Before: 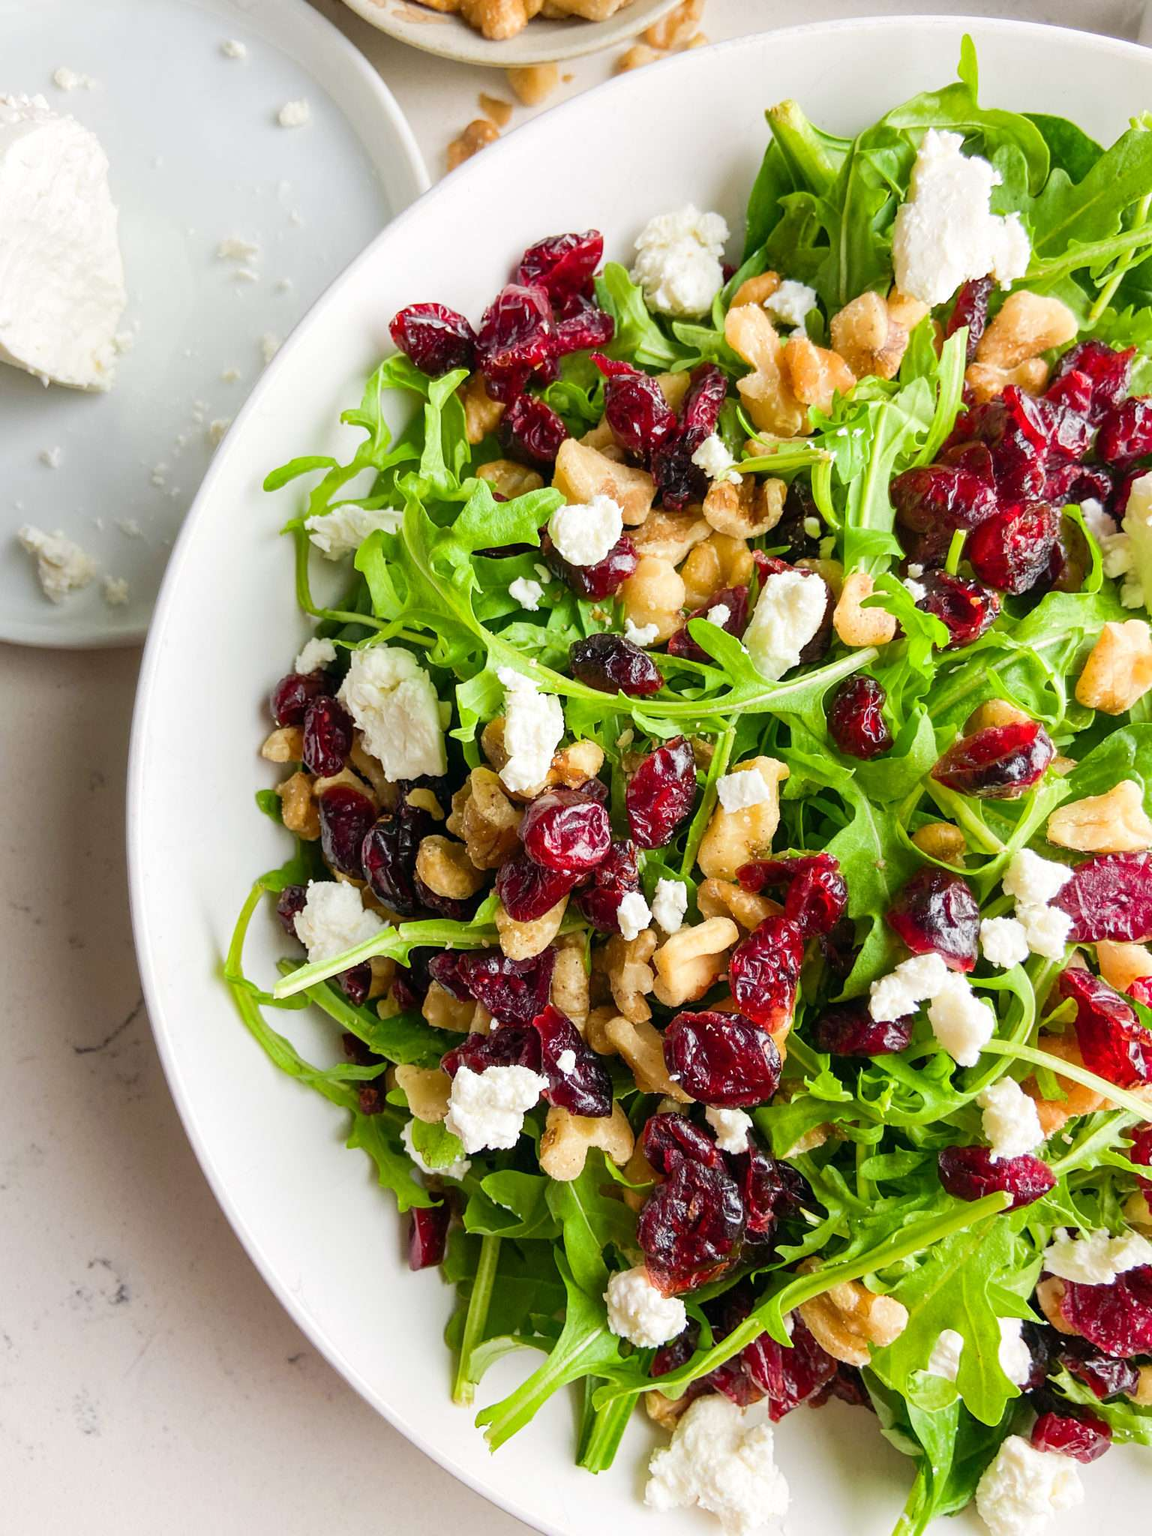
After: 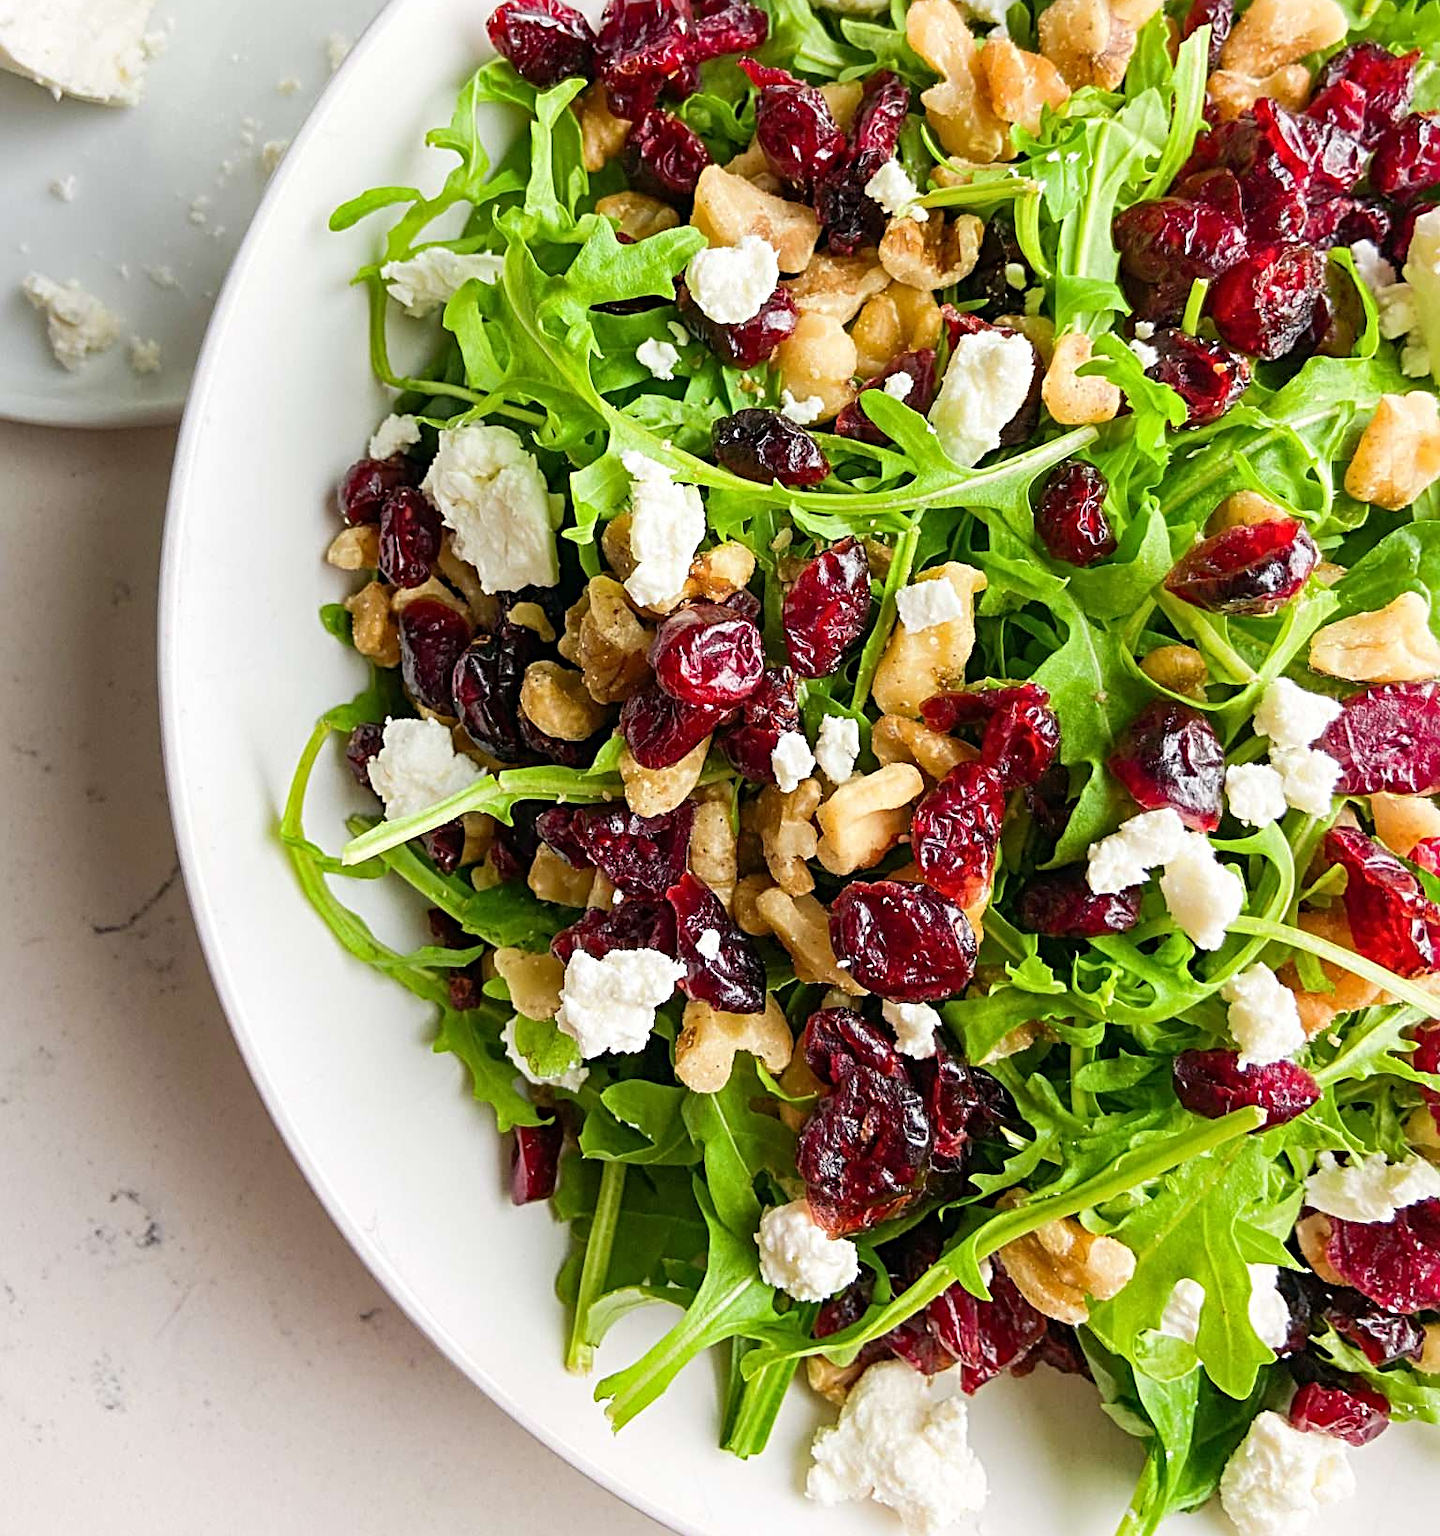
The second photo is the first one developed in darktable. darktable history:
sharpen: radius 4
crop and rotate: top 19.998%
white balance: emerald 1
